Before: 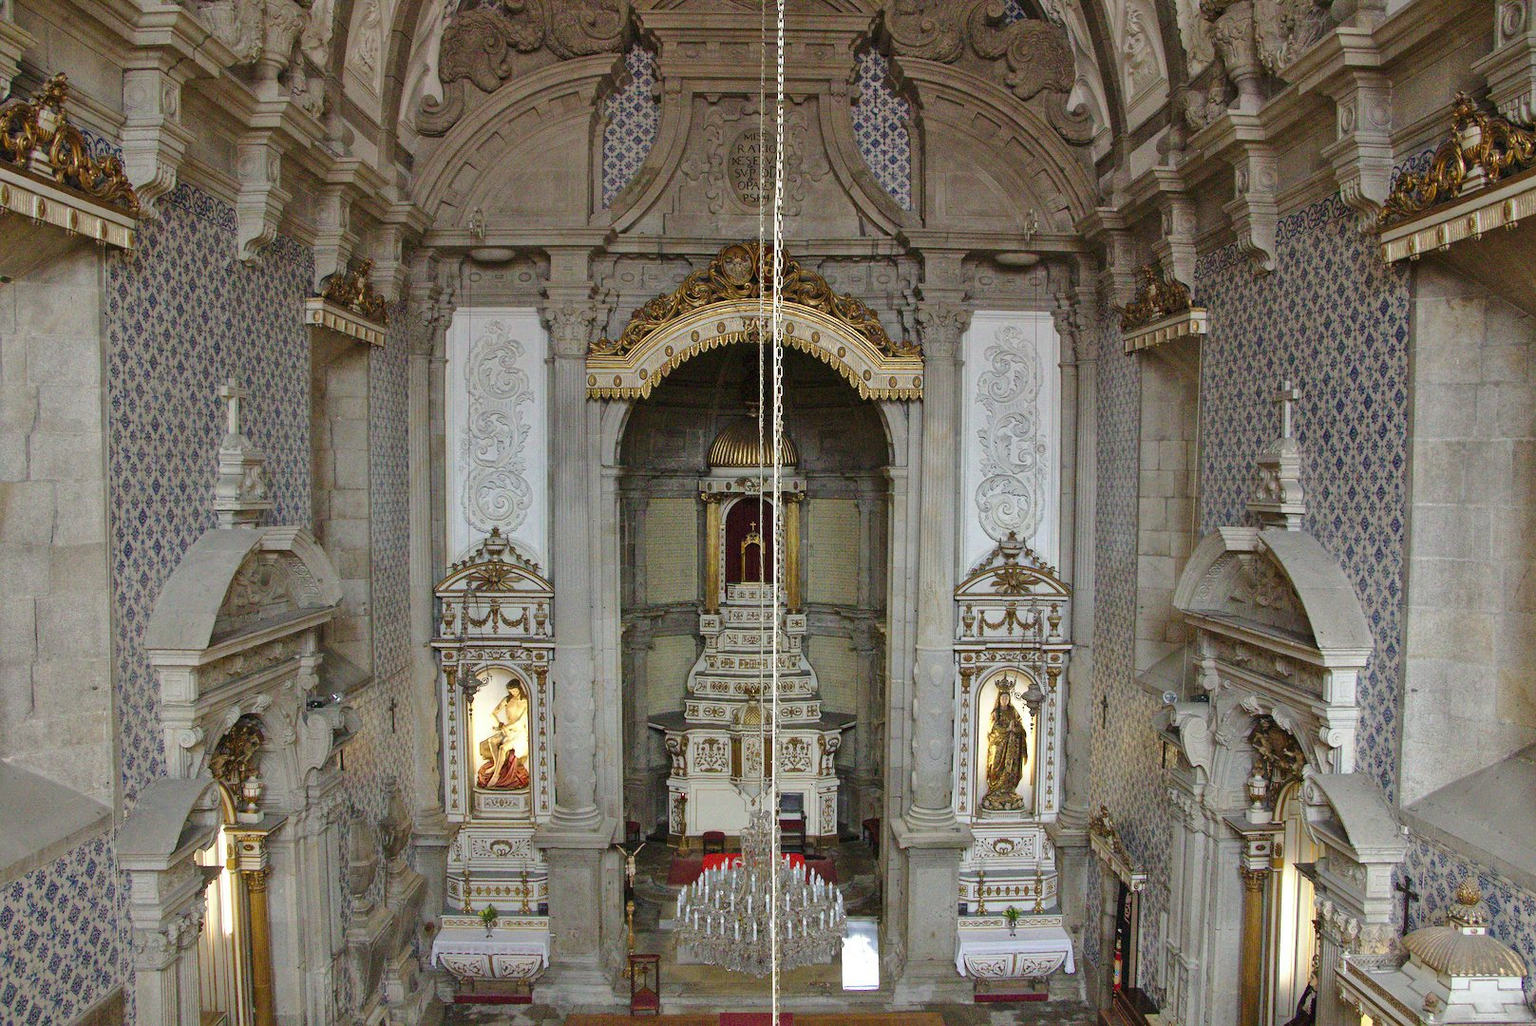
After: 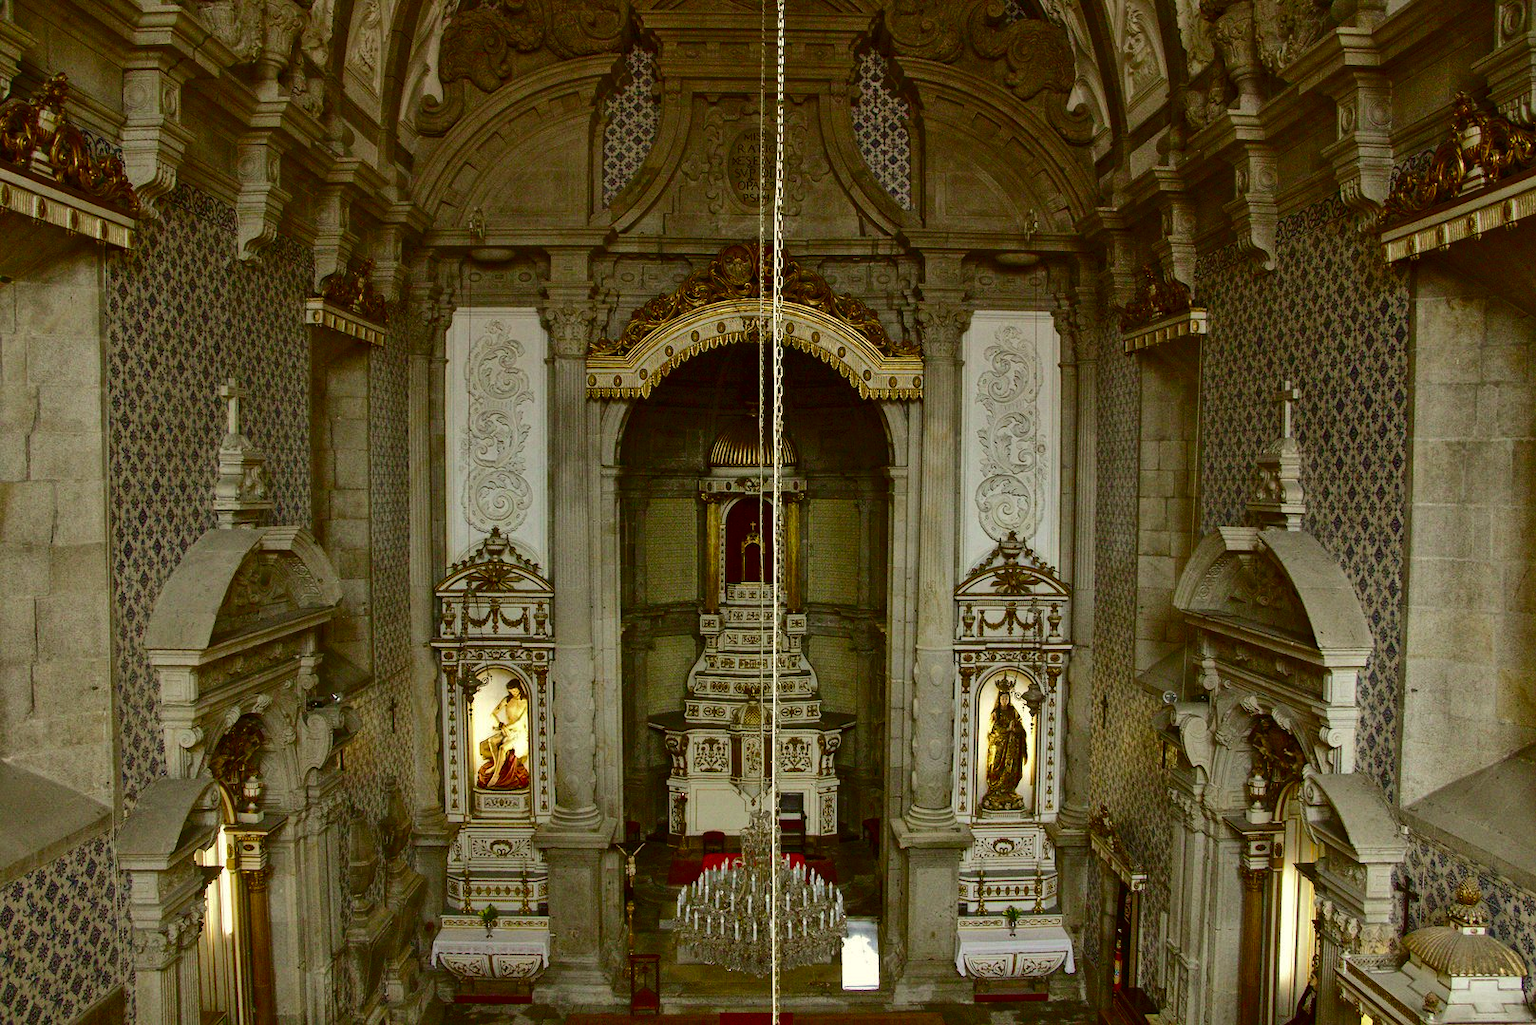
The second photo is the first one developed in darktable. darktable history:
tone curve: curves: ch0 [(0, 0) (0.003, 0.01) (0.011, 0.014) (0.025, 0.029) (0.044, 0.051) (0.069, 0.072) (0.1, 0.097) (0.136, 0.123) (0.177, 0.16) (0.224, 0.2) (0.277, 0.248) (0.335, 0.305) (0.399, 0.37) (0.468, 0.454) (0.543, 0.534) (0.623, 0.609) (0.709, 0.681) (0.801, 0.752) (0.898, 0.841) (1, 1)], color space Lab, independent channels, preserve colors none
contrast brightness saturation: contrast 0.135, brightness -0.222, saturation 0.139
color correction: highlights a* -1.5, highlights b* 10.04, shadows a* 0.707, shadows b* 19.62
